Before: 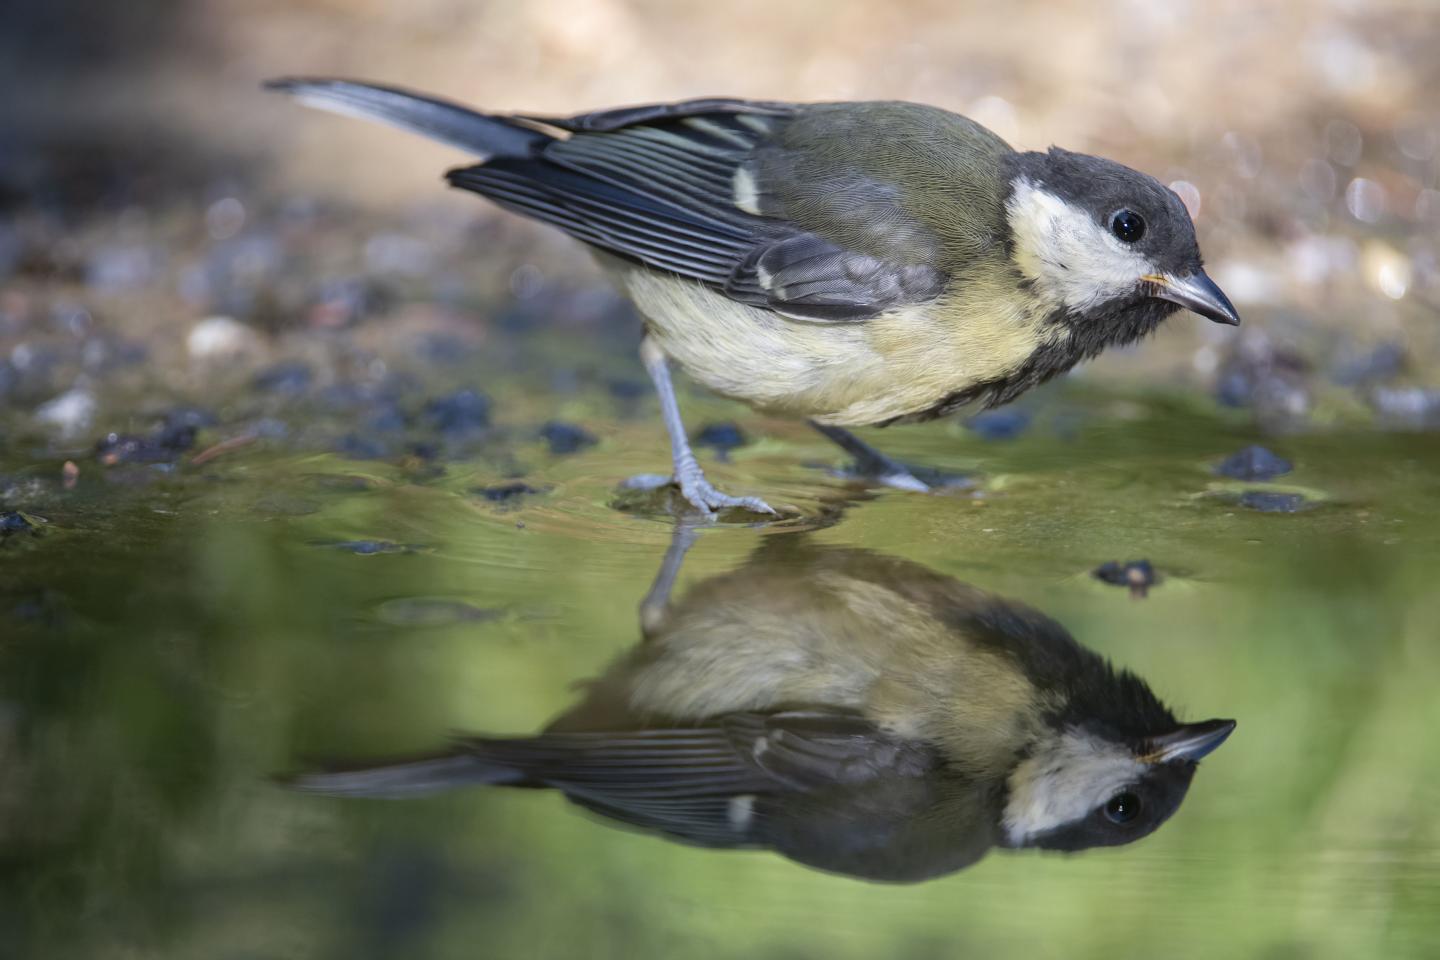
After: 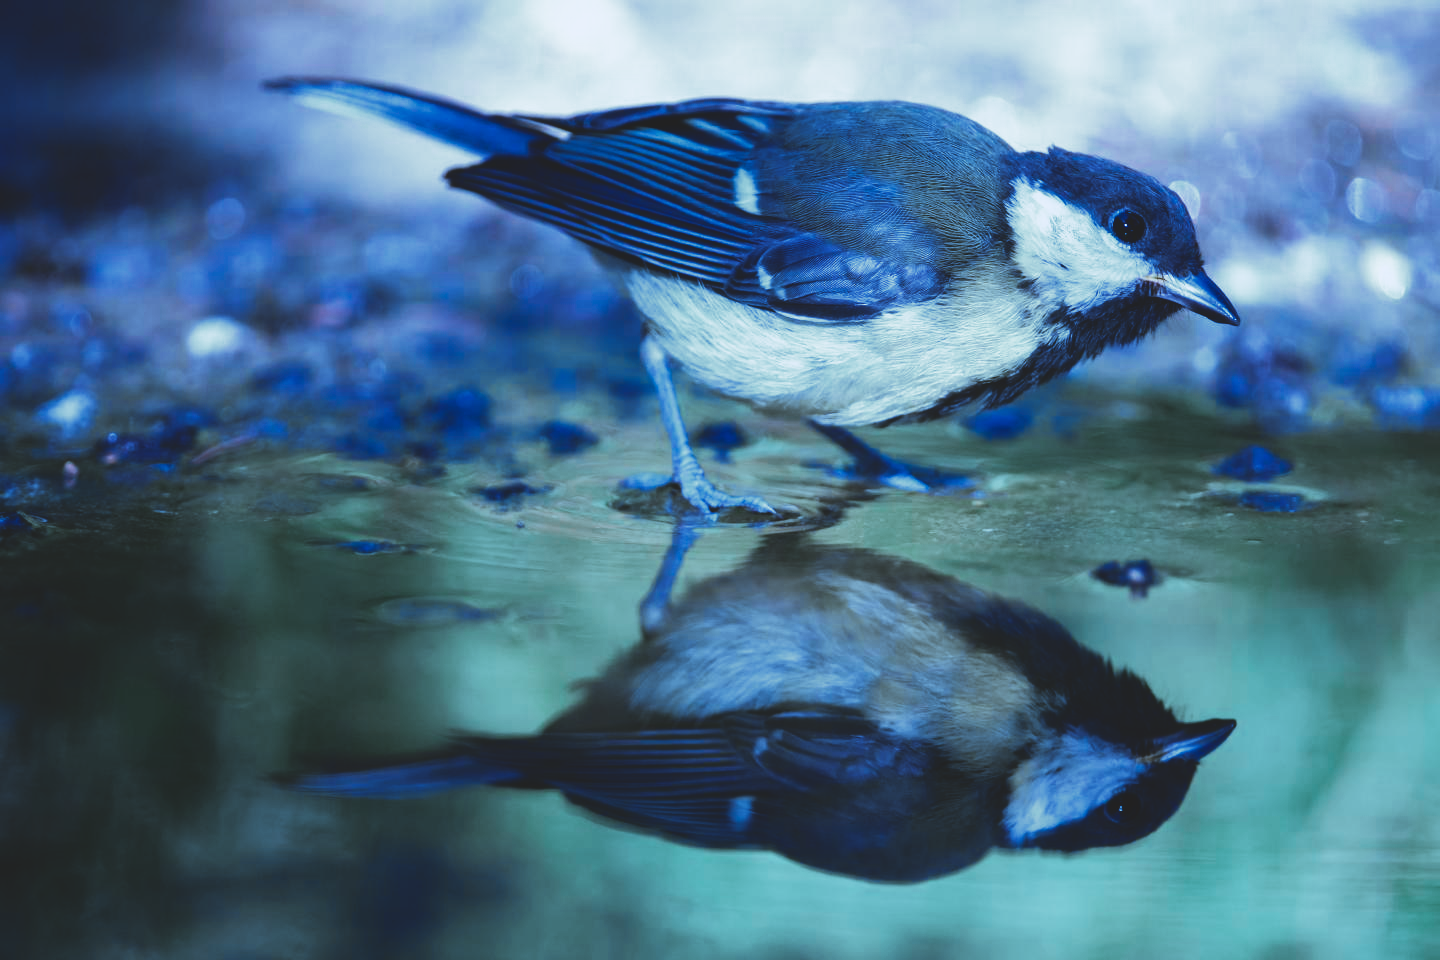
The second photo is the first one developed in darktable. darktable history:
color zones: curves: ch0 [(0, 0.5) (0.125, 0.4) (0.25, 0.5) (0.375, 0.4) (0.5, 0.4) (0.625, 0.35) (0.75, 0.35) (0.875, 0.5)]; ch1 [(0, 0.35) (0.125, 0.45) (0.25, 0.35) (0.375, 0.35) (0.5, 0.35) (0.625, 0.35) (0.75, 0.45) (0.875, 0.35)]; ch2 [(0, 0.6) (0.125, 0.5) (0.25, 0.5) (0.375, 0.6) (0.5, 0.6) (0.625, 0.5) (0.75, 0.5) (0.875, 0.5)]
base curve: curves: ch0 [(0, 0.036) (0.007, 0.037) (0.604, 0.887) (1, 1)], preserve colors none
tone curve: curves: ch0 [(0, 0) (0.003, 0.02) (0.011, 0.021) (0.025, 0.022) (0.044, 0.023) (0.069, 0.026) (0.1, 0.04) (0.136, 0.06) (0.177, 0.092) (0.224, 0.127) (0.277, 0.176) (0.335, 0.258) (0.399, 0.349) (0.468, 0.444) (0.543, 0.546) (0.623, 0.649) (0.709, 0.754) (0.801, 0.842) (0.898, 0.922) (1, 1)], color space Lab, independent channels, preserve colors none
color calibration: illuminant as shot in camera, x 0.44, y 0.412, temperature 2912.11 K
